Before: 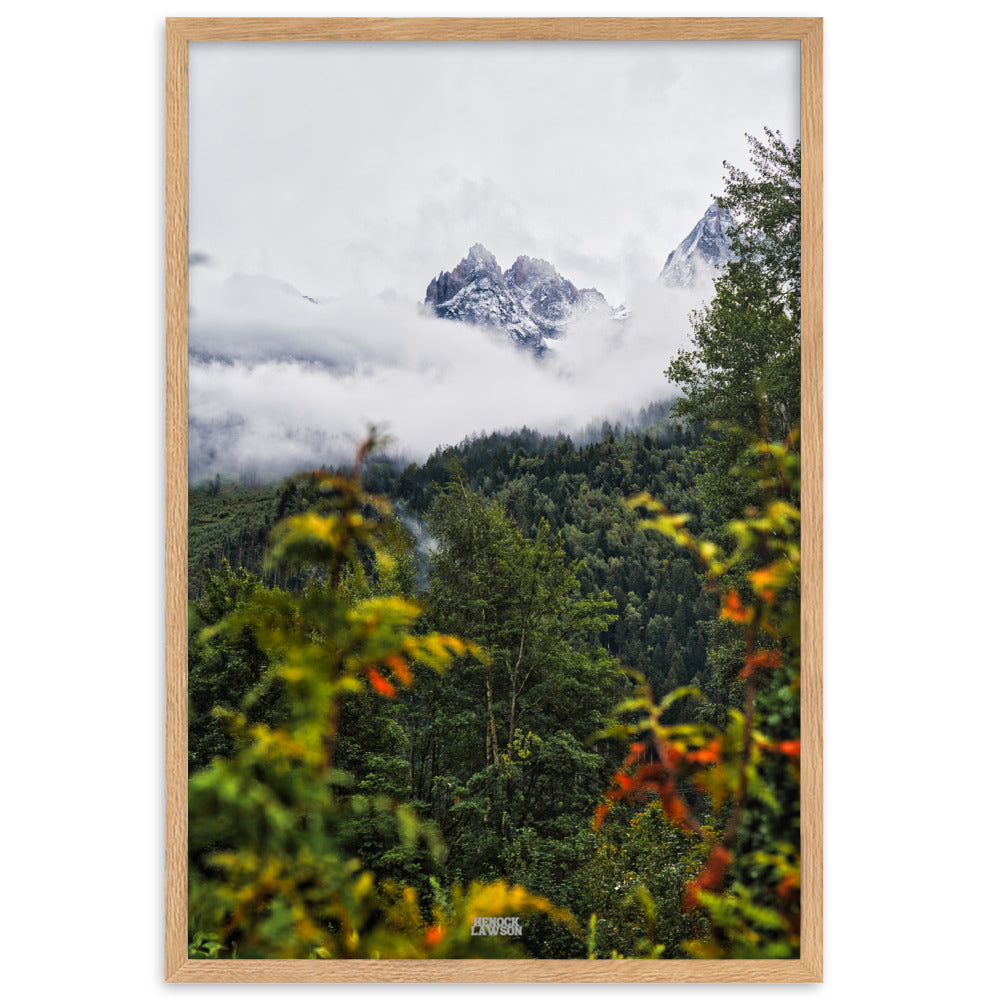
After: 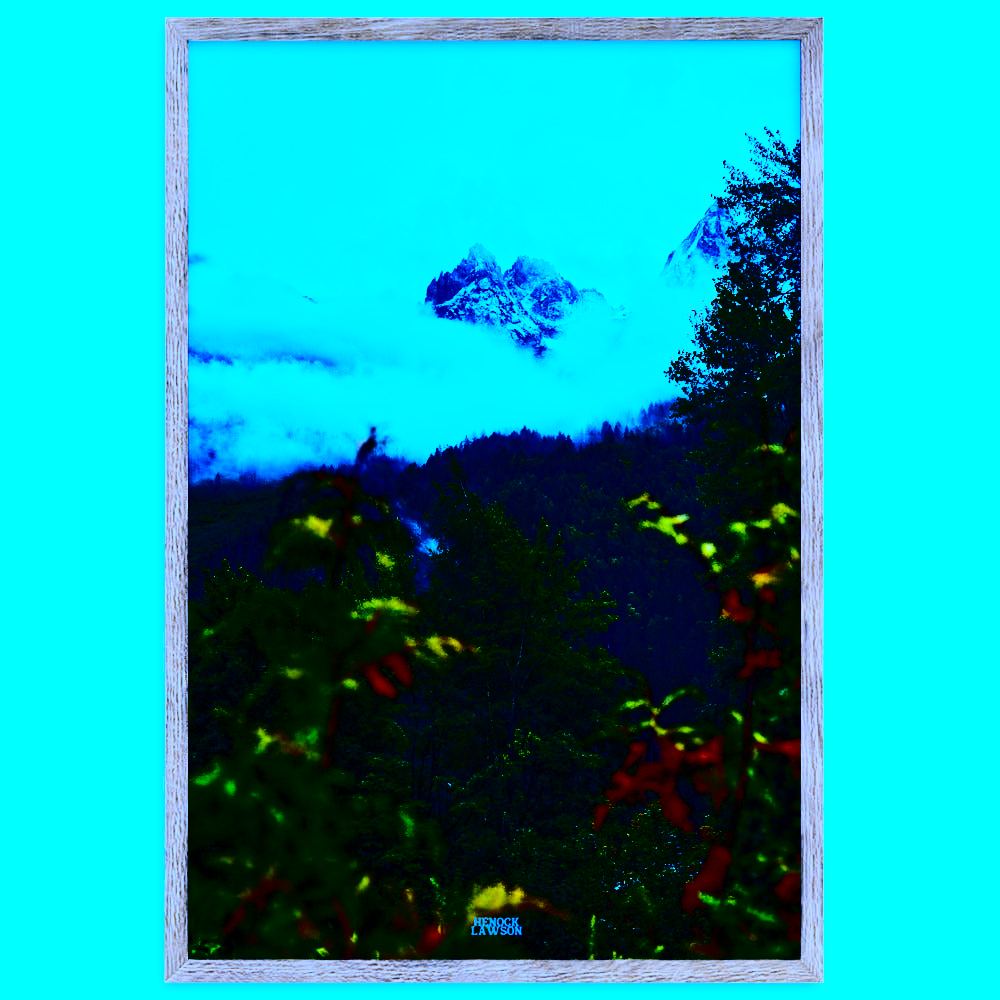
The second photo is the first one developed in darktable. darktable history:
white balance: red 0.766, blue 1.537
contrast brightness saturation: contrast 0.77, brightness -1, saturation 1
